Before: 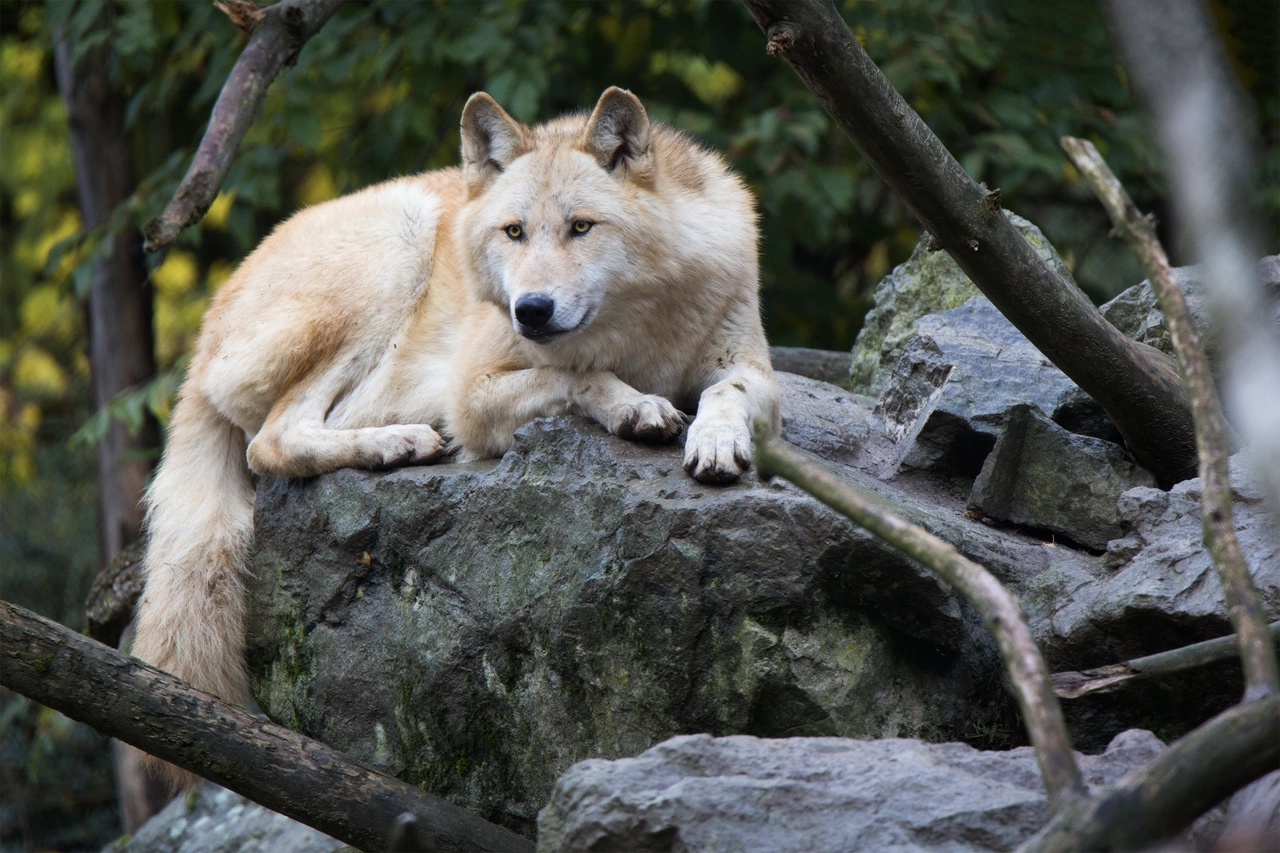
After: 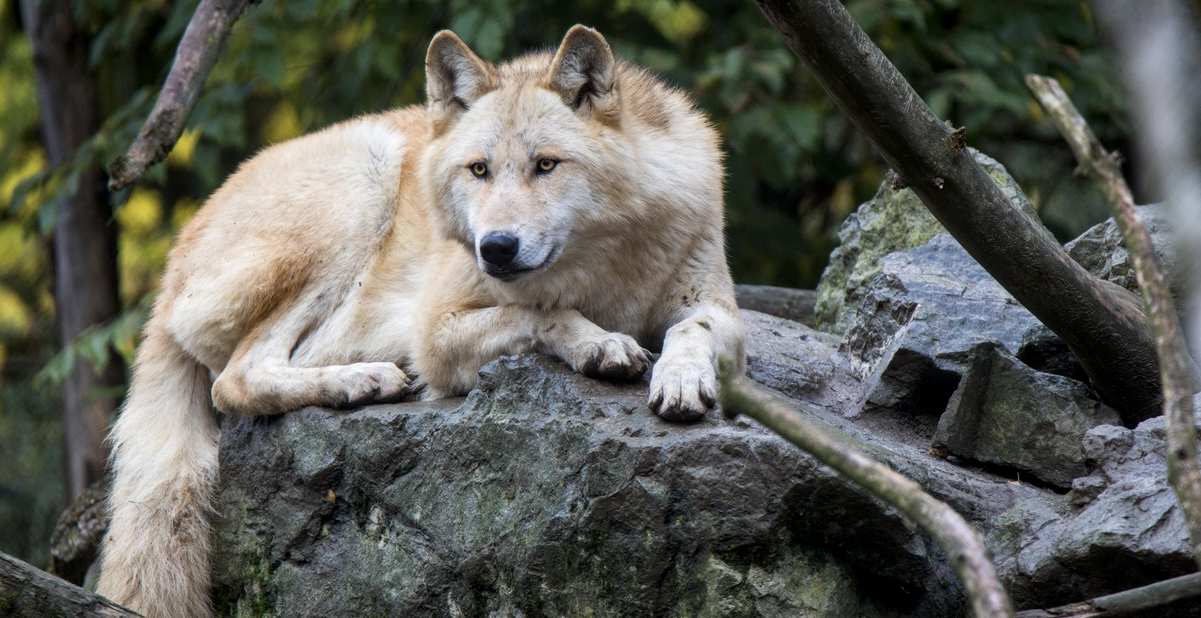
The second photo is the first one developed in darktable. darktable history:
crop: left 2.737%, top 7.287%, right 3.421%, bottom 20.179%
local contrast: on, module defaults
